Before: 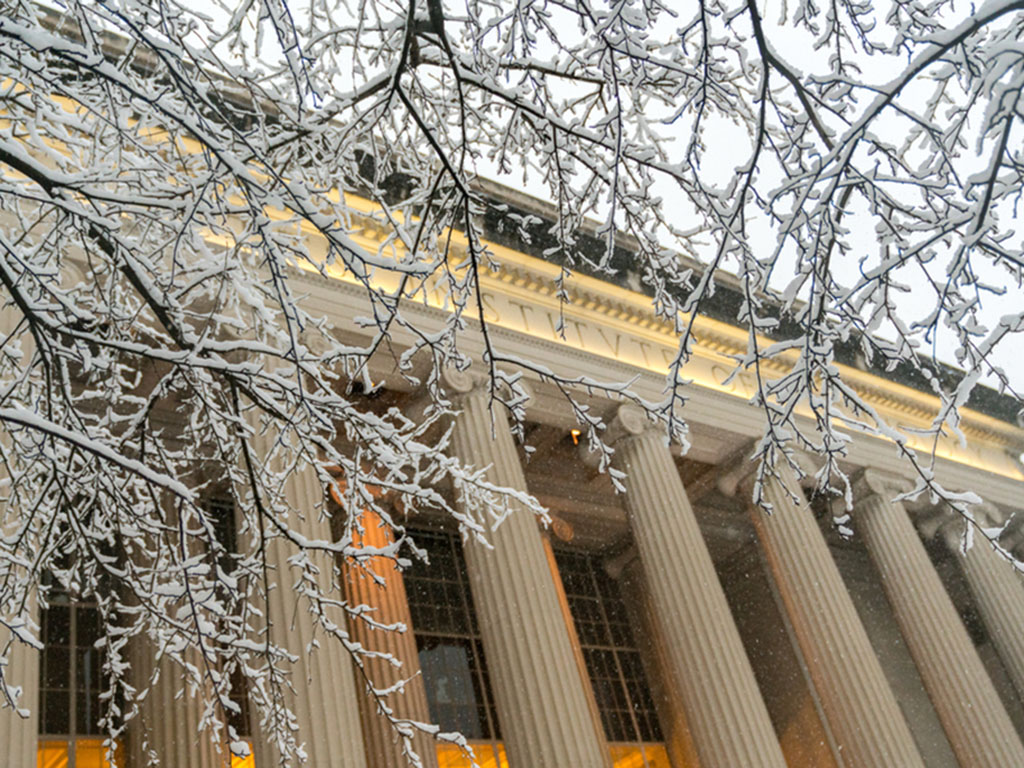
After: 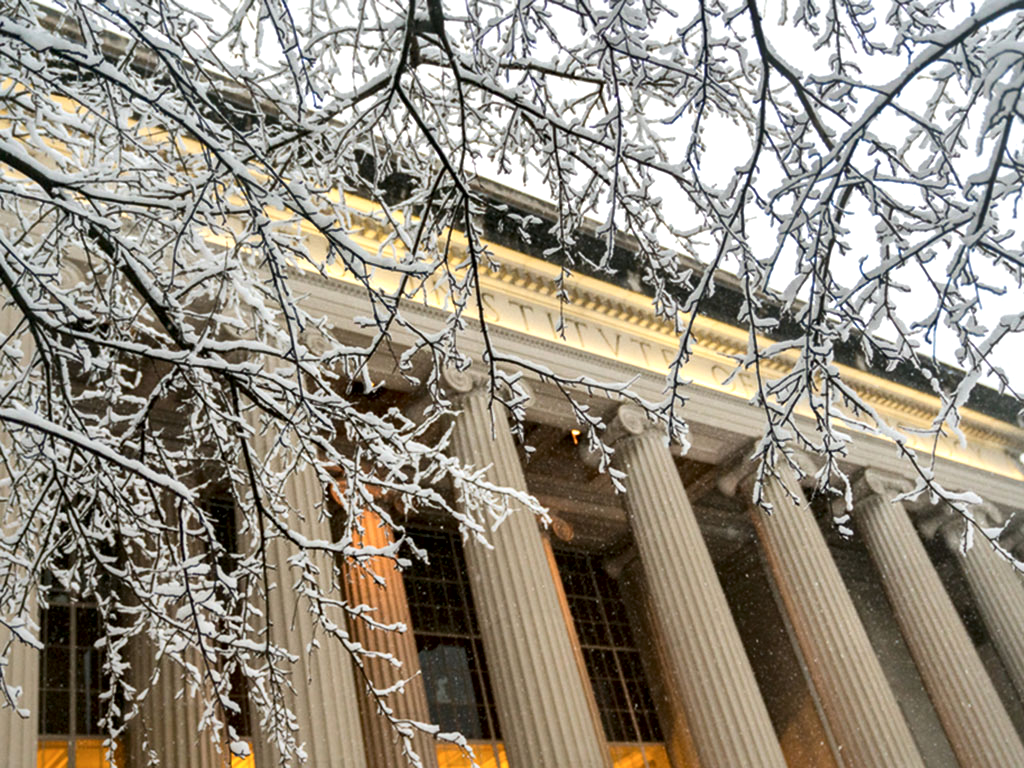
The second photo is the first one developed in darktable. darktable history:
local contrast: mode bilateral grid, contrast 70, coarseness 76, detail 181%, midtone range 0.2
contrast brightness saturation: contrast 0.047
